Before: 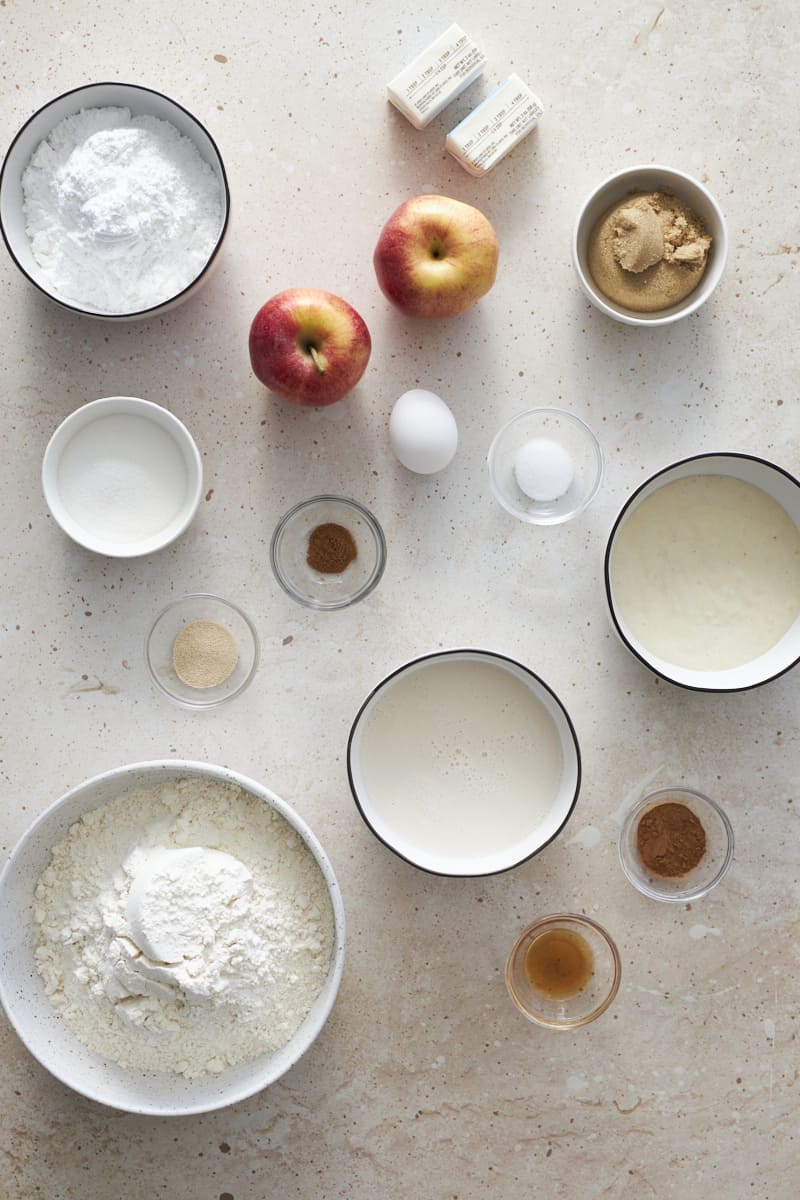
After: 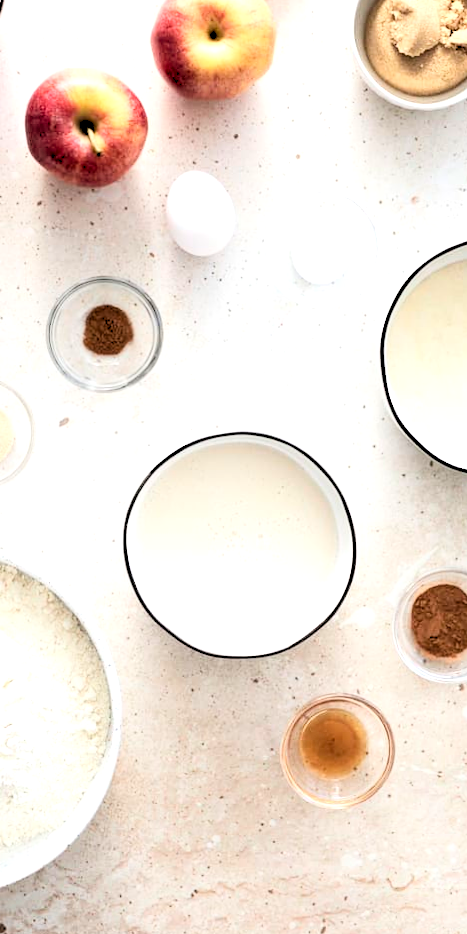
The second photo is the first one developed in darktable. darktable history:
crop and rotate: left 28.256%, top 17.734%, right 12.656%, bottom 3.573%
shadows and highlights: radius 110.86, shadows 51.09, white point adjustment 9.16, highlights -4.17, highlights color adjustment 32.2%, soften with gaussian
contrast brightness saturation: contrast 0.28
rgb levels: levels [[0.027, 0.429, 0.996], [0, 0.5, 1], [0, 0.5, 1]]
rotate and perspective: rotation 0.174°, lens shift (vertical) 0.013, lens shift (horizontal) 0.019, shear 0.001, automatic cropping original format, crop left 0.007, crop right 0.991, crop top 0.016, crop bottom 0.997
